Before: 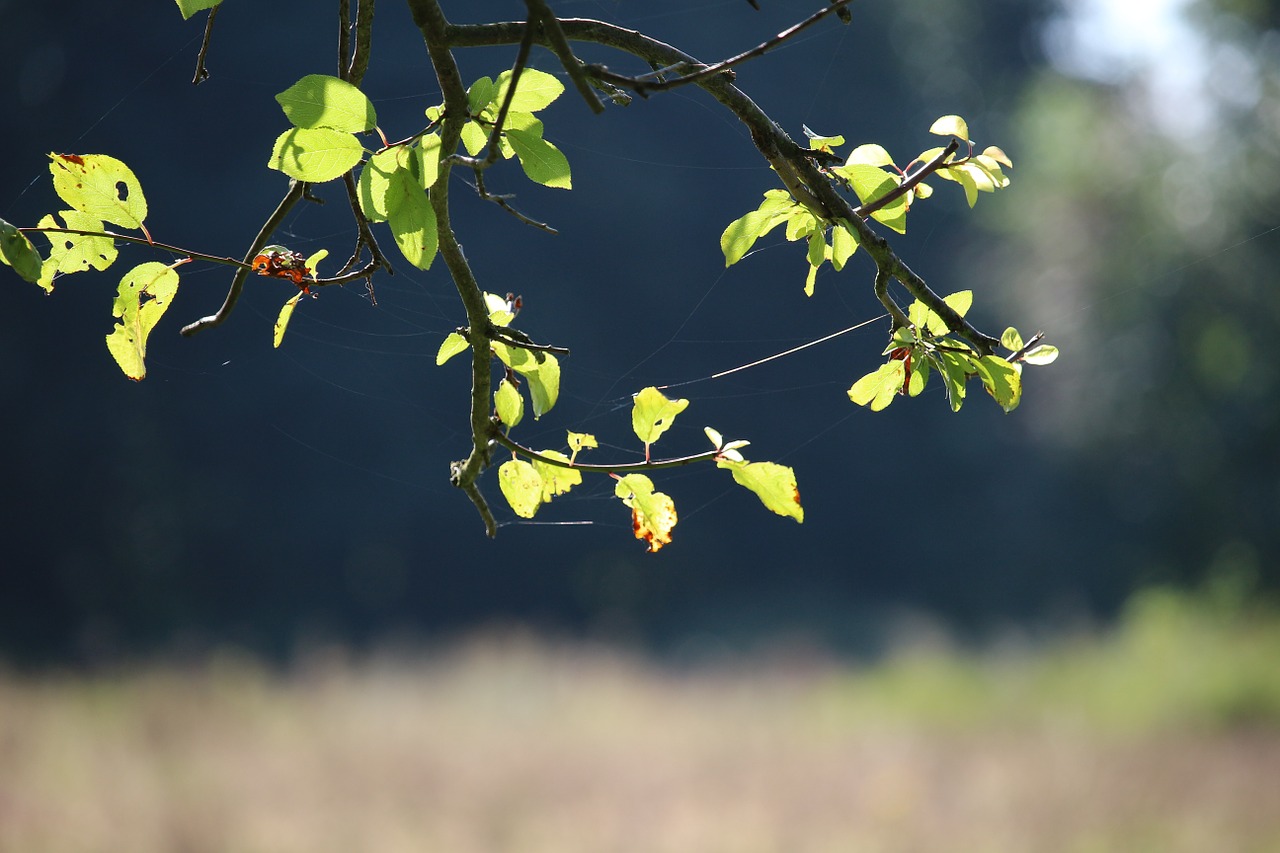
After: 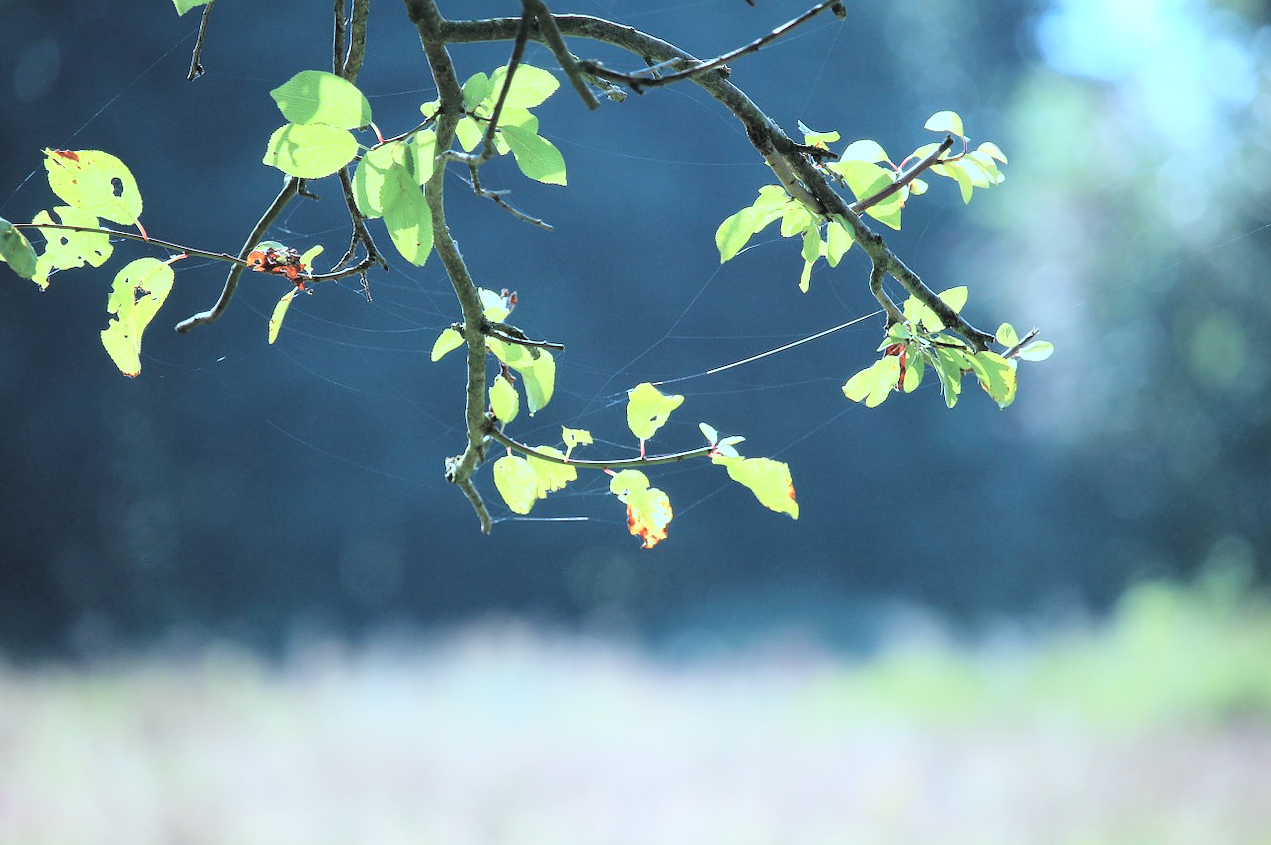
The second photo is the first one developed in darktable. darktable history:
shadows and highlights: radius 125.46, shadows 21.19, highlights -21.19, low approximation 0.01
crop: left 0.434%, top 0.485%, right 0.244%, bottom 0.386%
color correction: highlights a* -9.35, highlights b* -23.15
contrast brightness saturation: brightness 0.28
tone curve: curves: ch0 [(0, 0.016) (0.11, 0.039) (0.259, 0.235) (0.383, 0.437) (0.499, 0.597) (0.733, 0.867) (0.843, 0.948) (1, 1)], color space Lab, linked channels, preserve colors none
